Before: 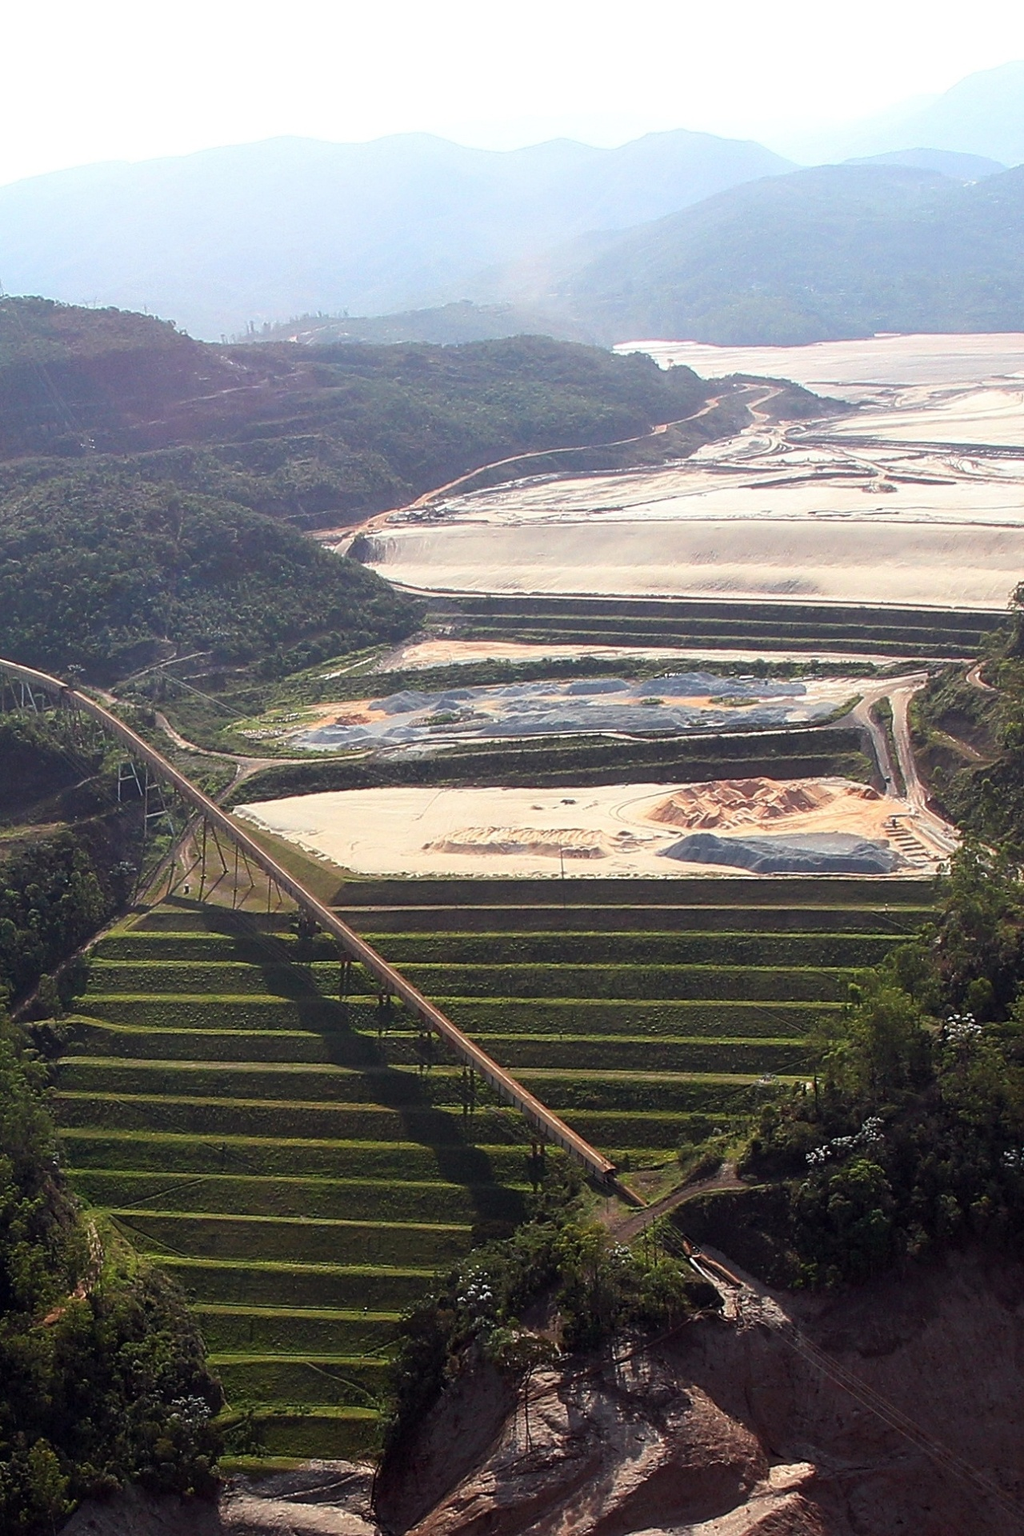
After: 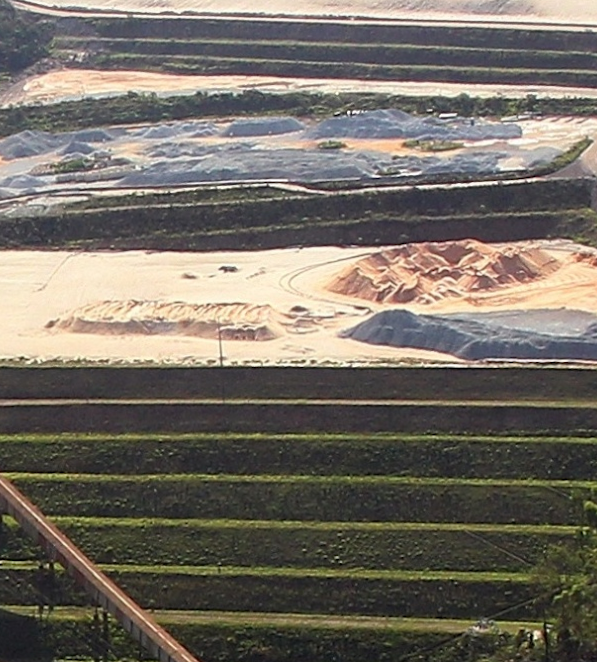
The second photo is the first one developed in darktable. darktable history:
crop: left 36.607%, top 34.735%, right 13.146%, bottom 30.611%
rotate and perspective: rotation 0.215°, lens shift (vertical) -0.139, crop left 0.069, crop right 0.939, crop top 0.002, crop bottom 0.996
